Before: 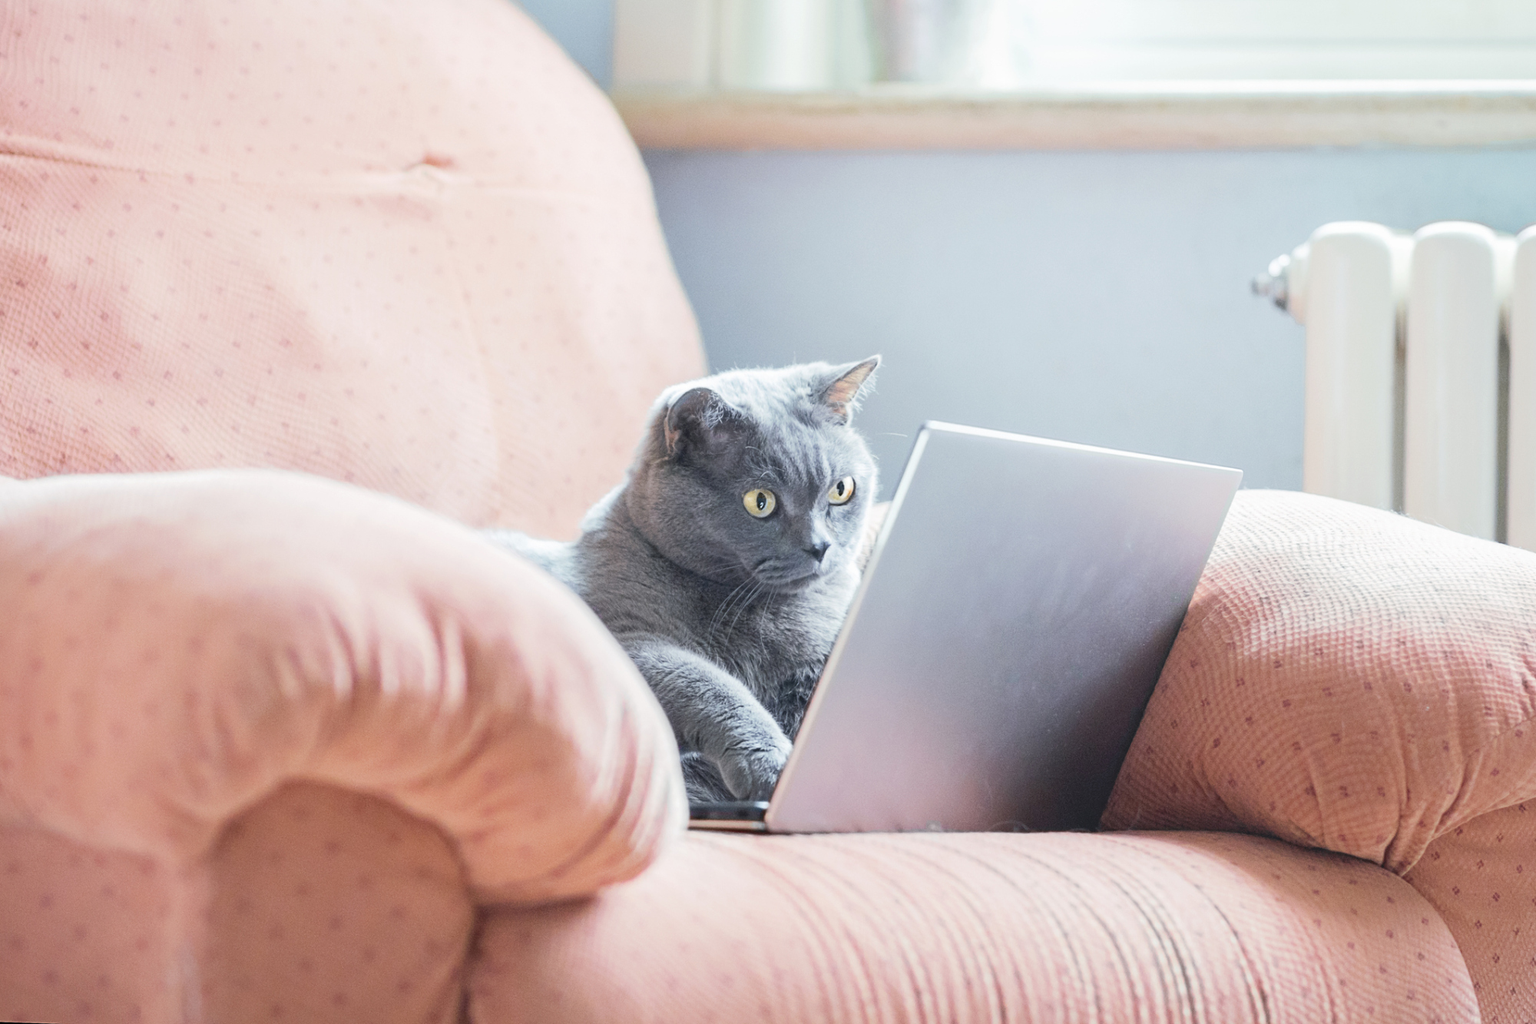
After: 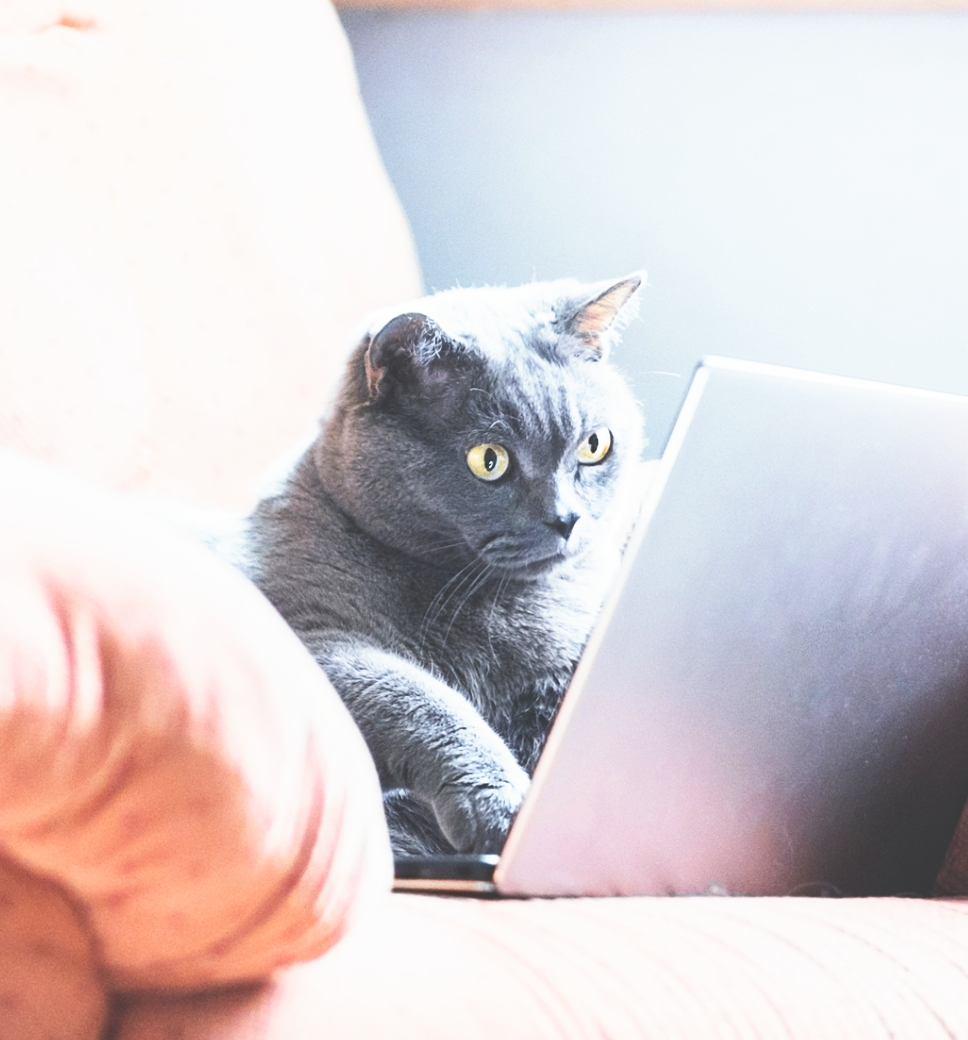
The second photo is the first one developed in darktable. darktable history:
crop and rotate: angle 0.02°, left 24.353%, top 13.219%, right 26.156%, bottom 8.224%
color correction: saturation 0.99
base curve: curves: ch0 [(0, 0.036) (0.007, 0.037) (0.604, 0.887) (1, 1)], preserve colors none
rotate and perspective: rotation 0.226°, lens shift (vertical) -0.042, crop left 0.023, crop right 0.982, crop top 0.006, crop bottom 0.994
